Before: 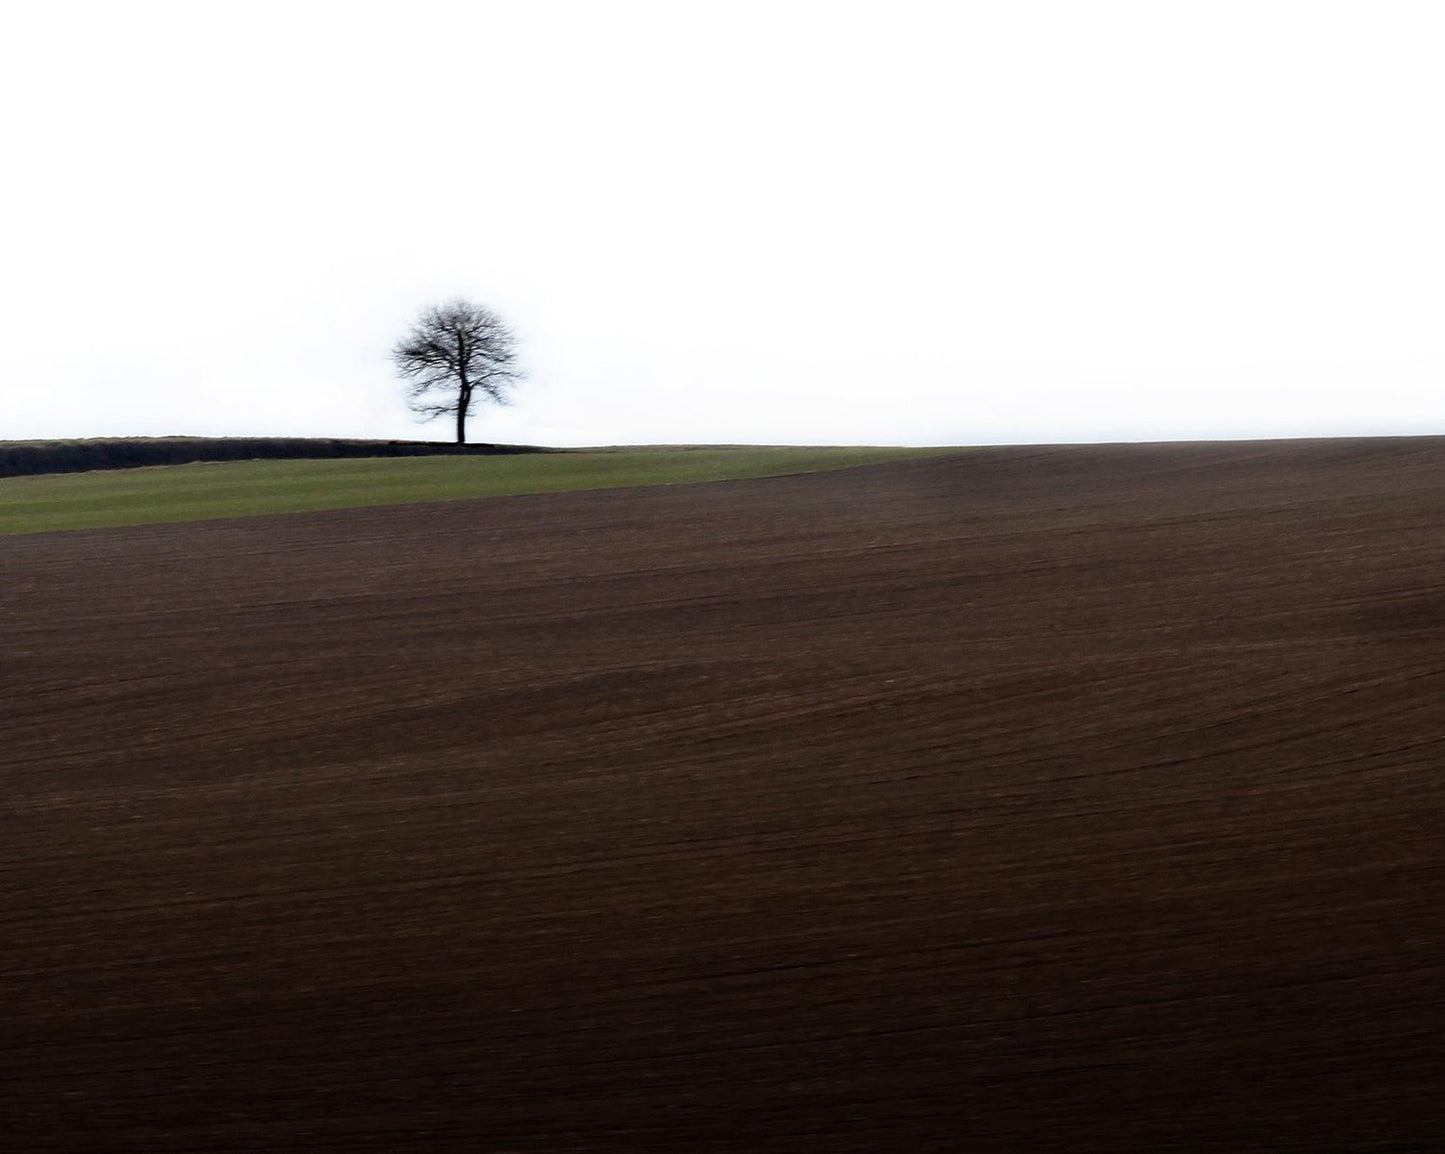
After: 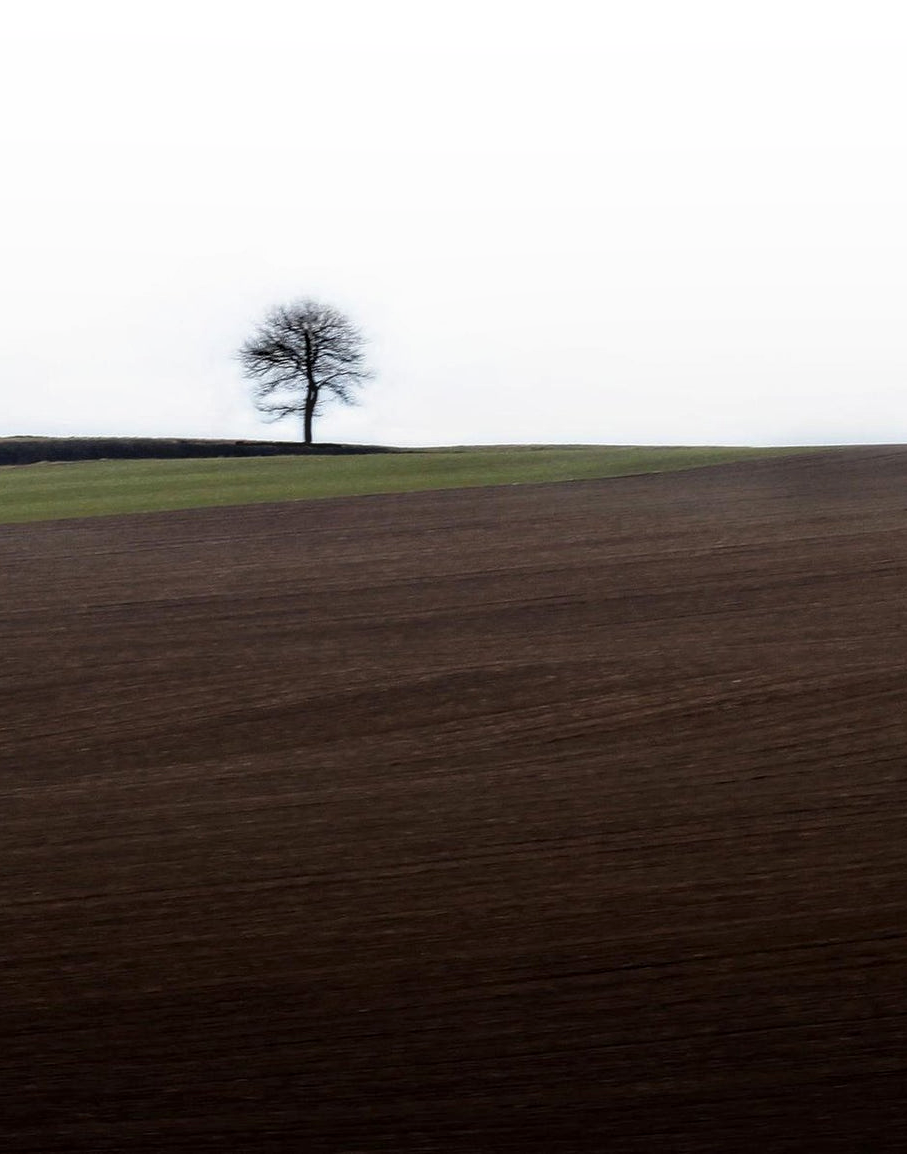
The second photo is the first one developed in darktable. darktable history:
crop: left 10.644%, right 26.528%
local contrast: on, module defaults
